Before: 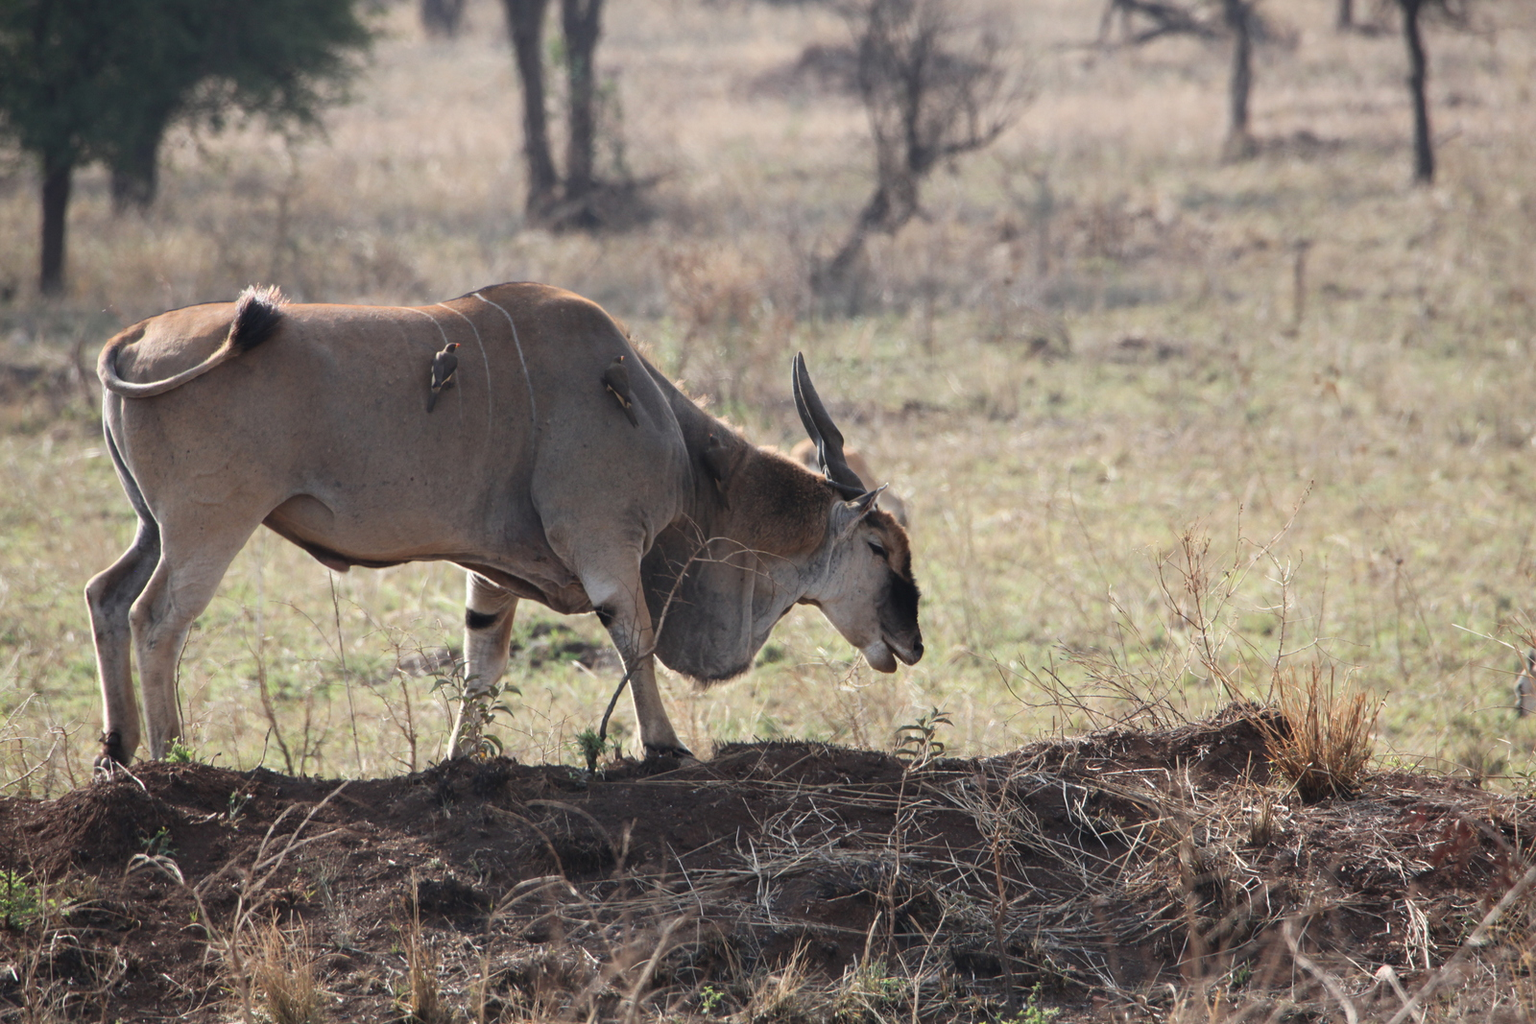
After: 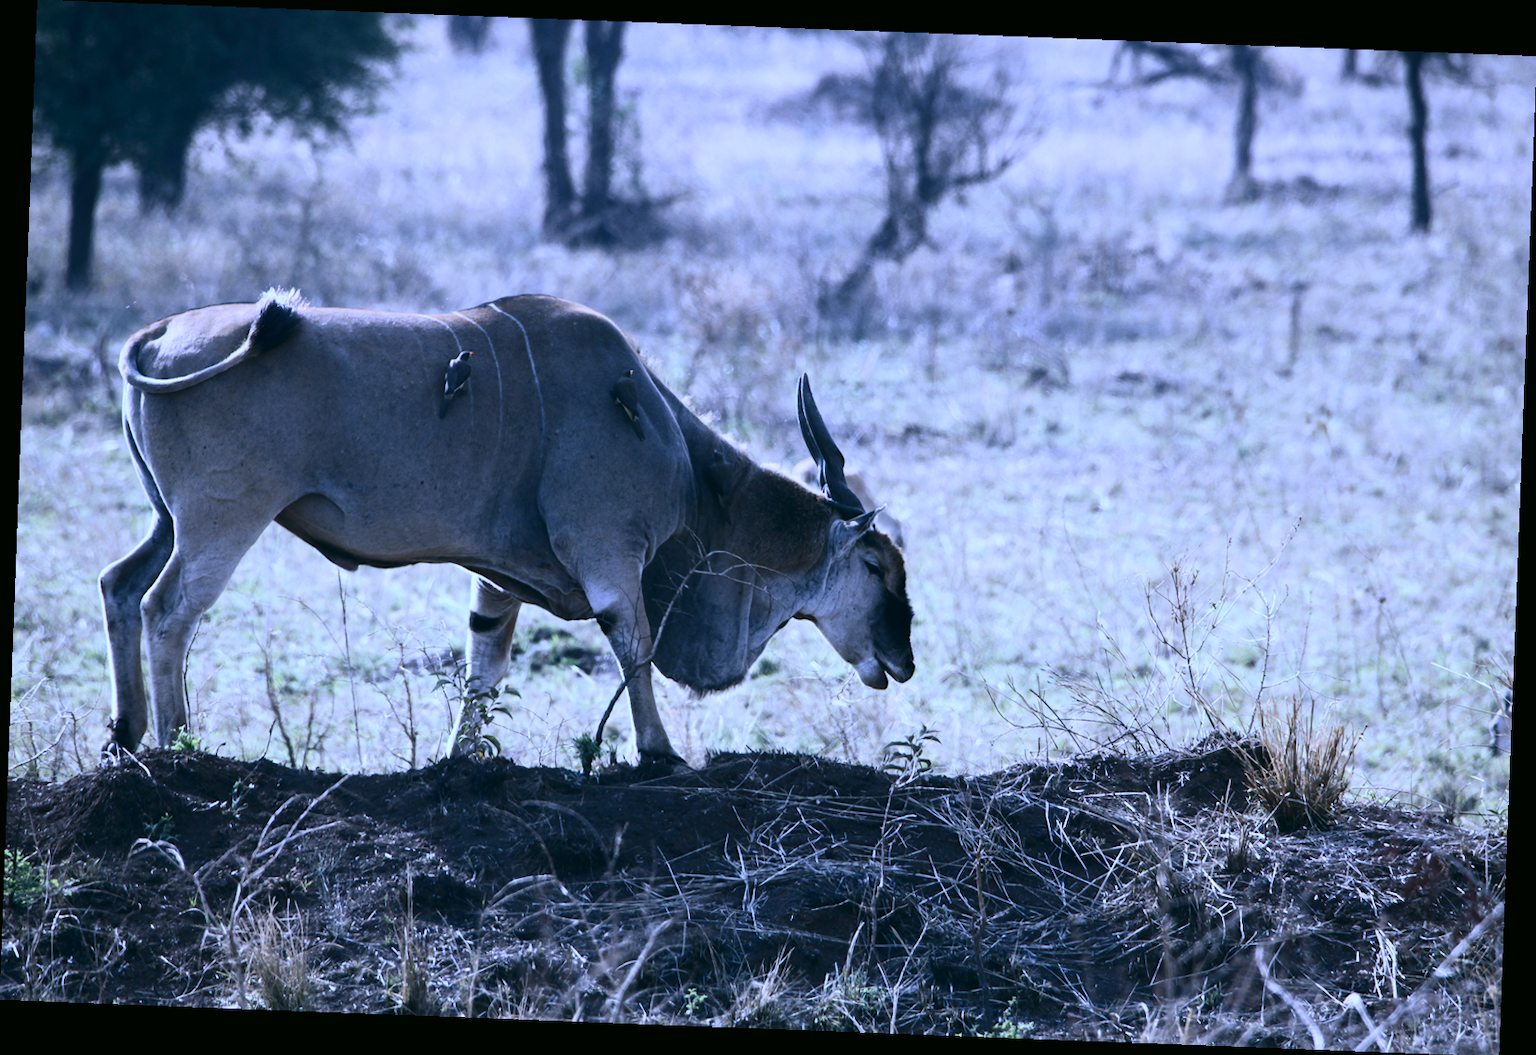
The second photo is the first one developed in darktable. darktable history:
white balance: red 0.766, blue 1.537
rotate and perspective: rotation 2.17°, automatic cropping off
contrast brightness saturation: contrast 0.28
color correction: highlights a* 4.02, highlights b* 4.98, shadows a* -7.55, shadows b* 4.98
